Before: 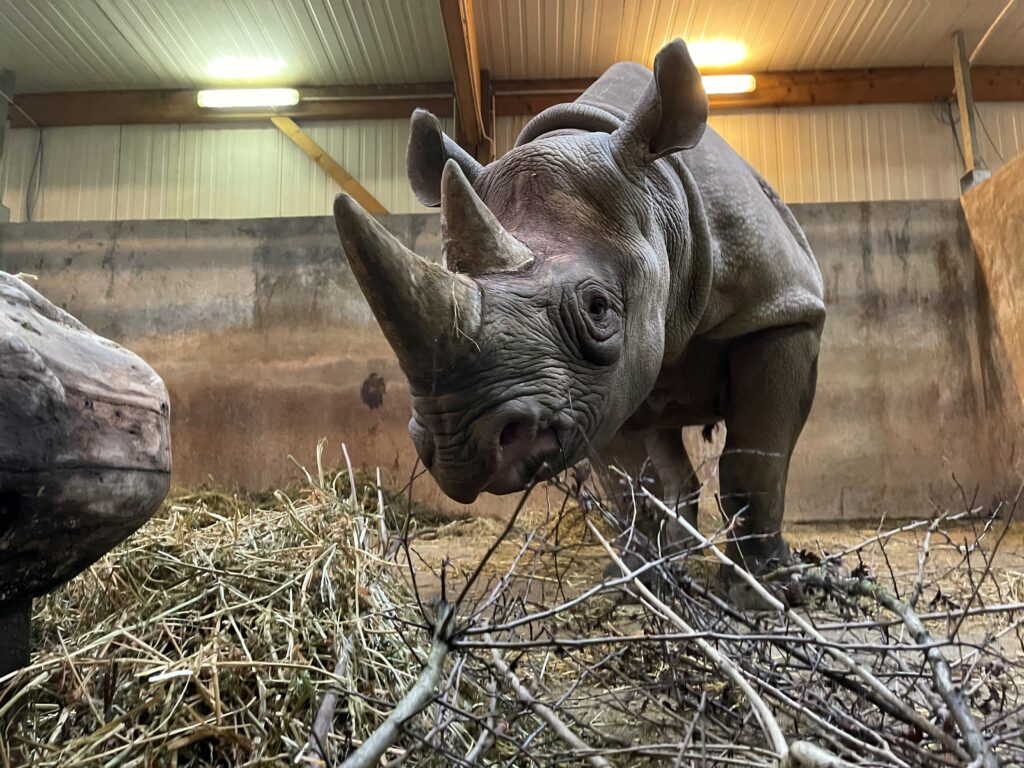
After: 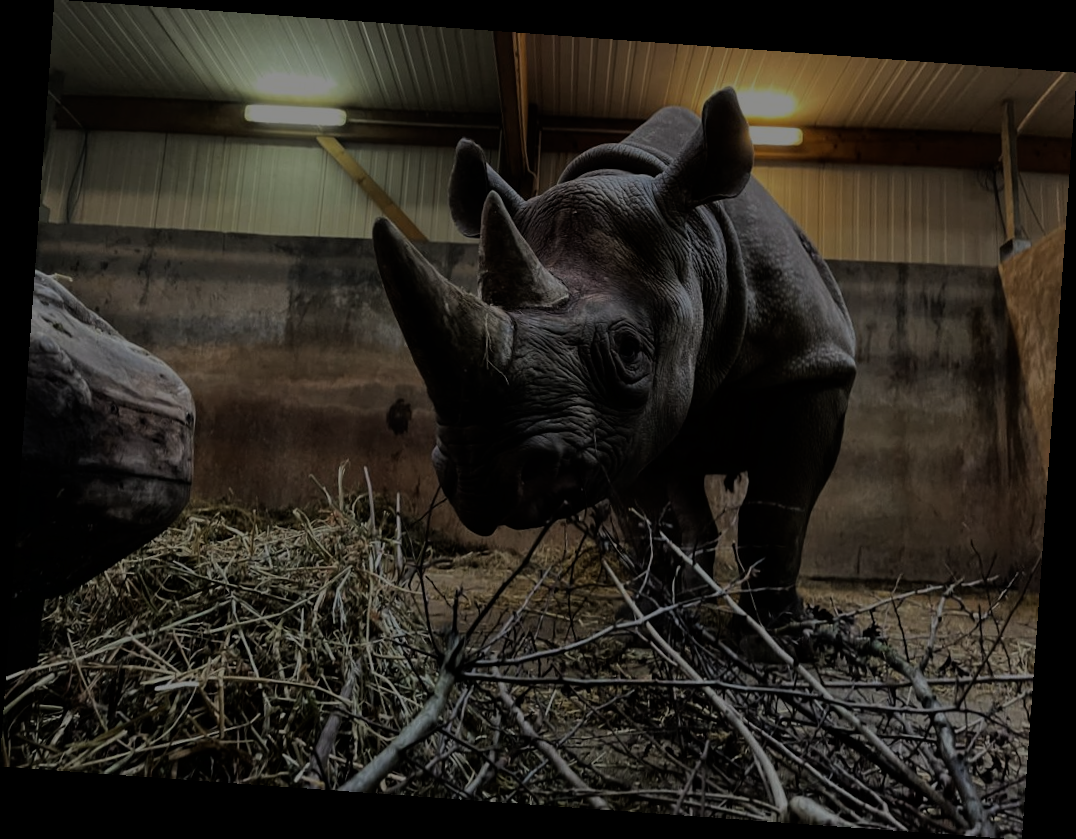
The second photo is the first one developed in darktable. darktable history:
filmic rgb: black relative exposure -8.07 EV, white relative exposure 3 EV, hardness 5.35, contrast 1.25
rotate and perspective: rotation 4.1°, automatic cropping off
exposure: exposure -2.002 EV, compensate highlight preservation false
